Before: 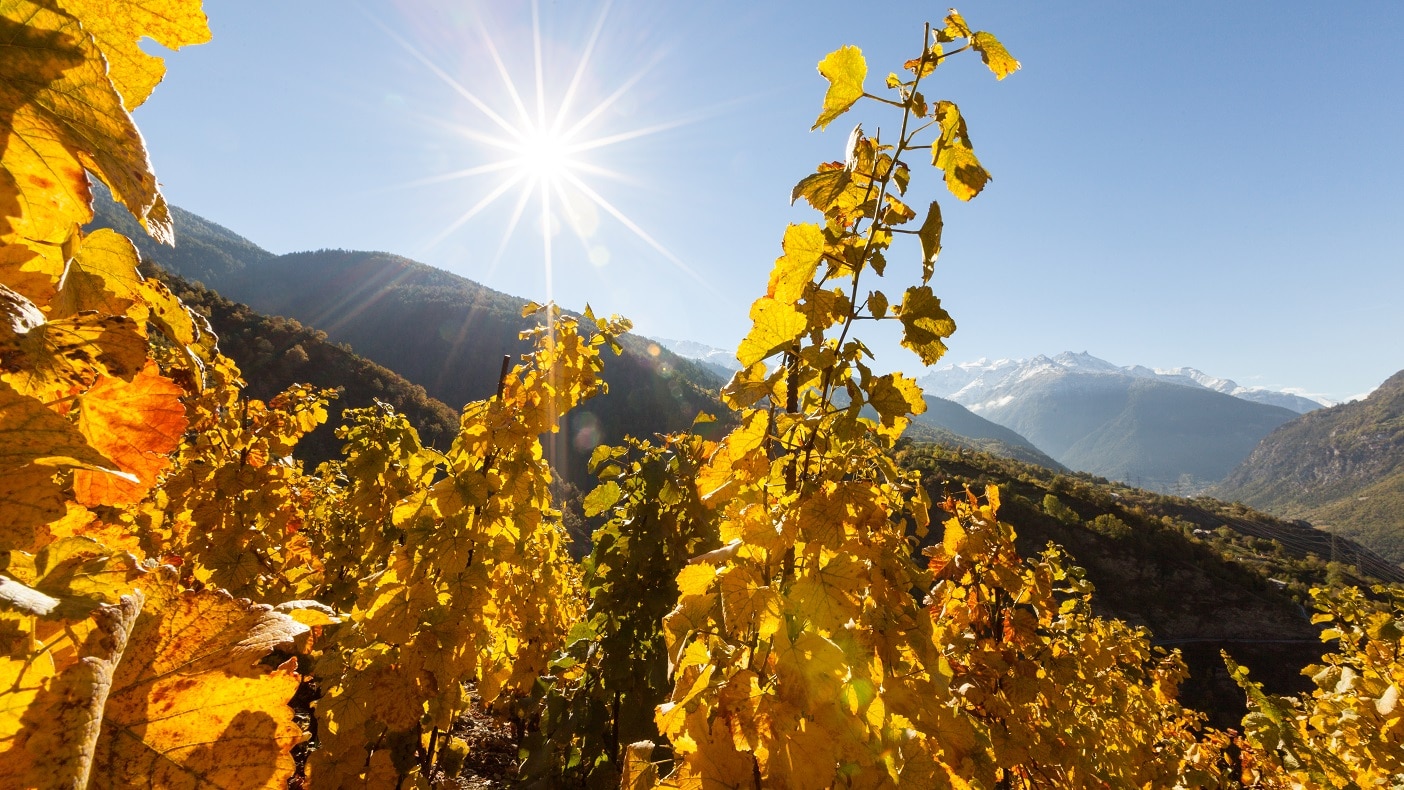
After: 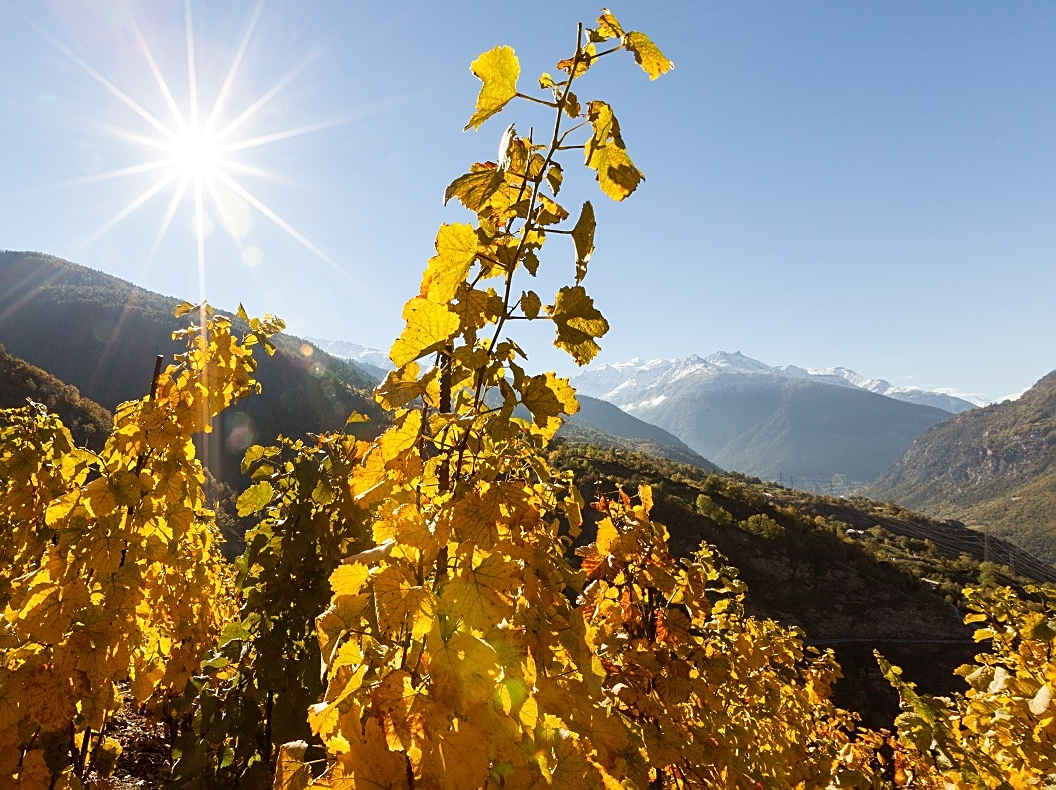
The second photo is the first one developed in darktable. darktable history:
crop and rotate: left 24.727%
sharpen: on, module defaults
